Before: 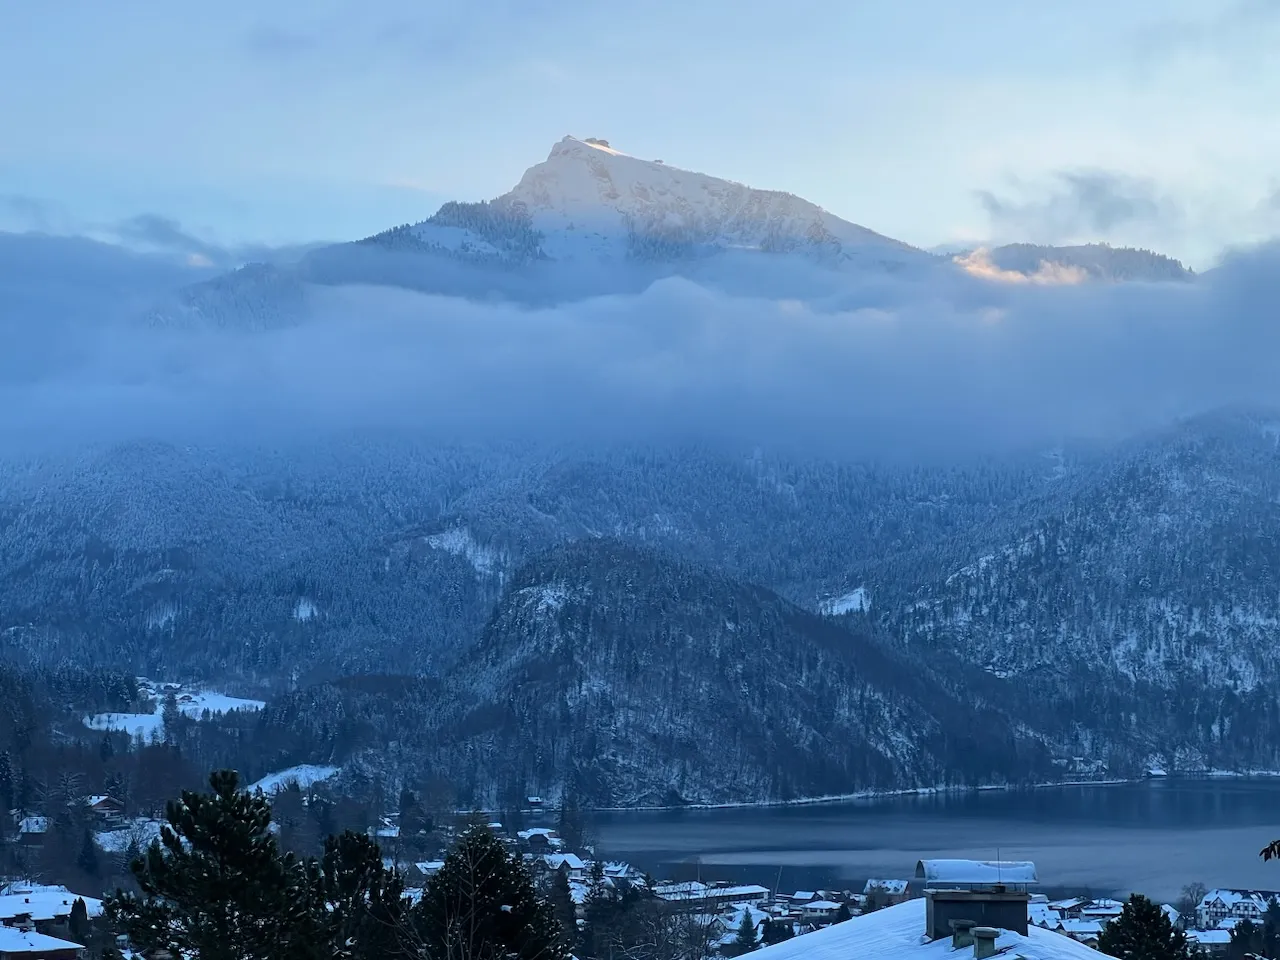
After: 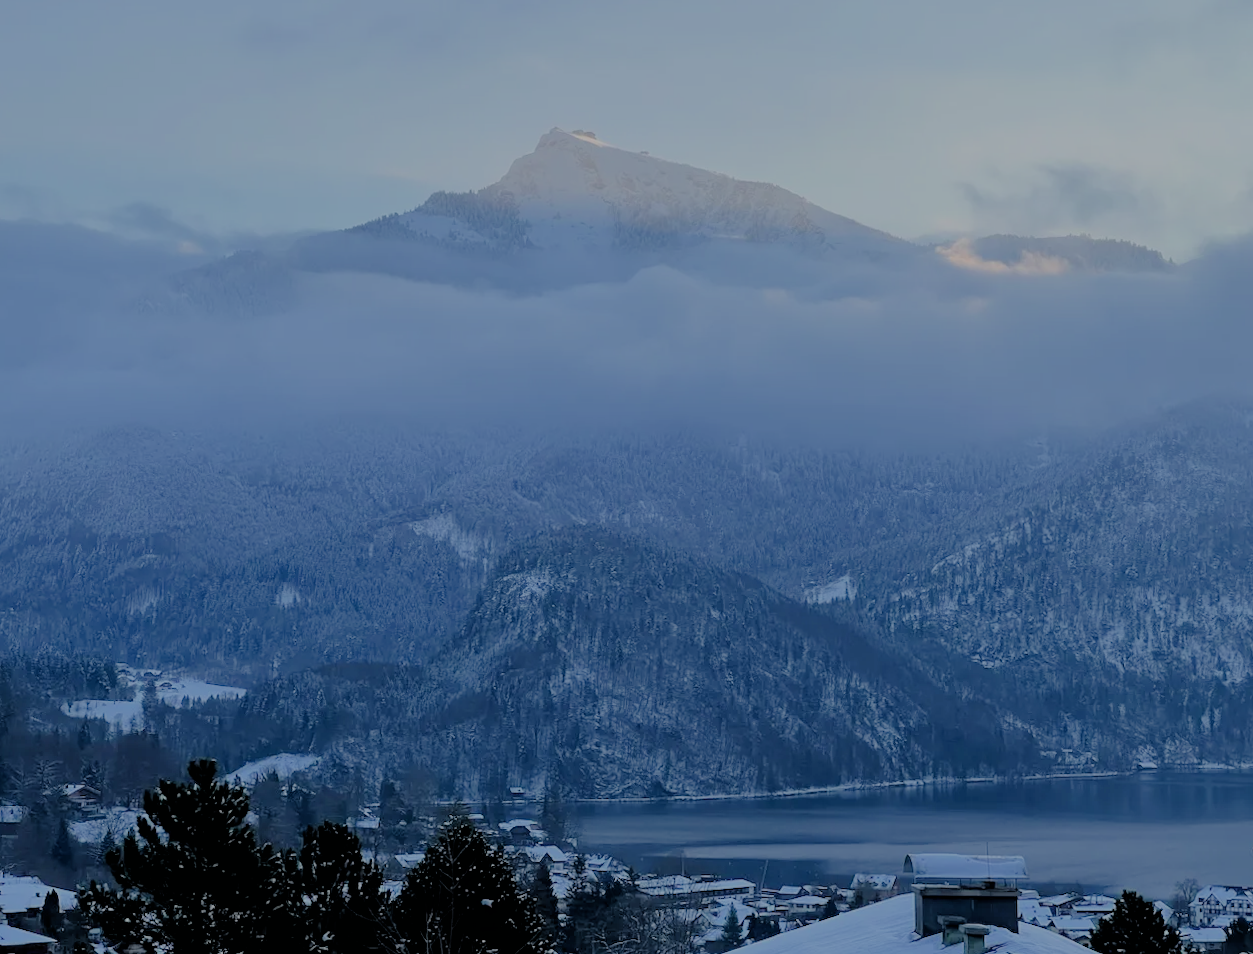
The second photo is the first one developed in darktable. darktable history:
rotate and perspective: rotation 0.226°, lens shift (vertical) -0.042, crop left 0.023, crop right 0.982, crop top 0.006, crop bottom 0.994
filmic rgb: black relative exposure -4.42 EV, white relative exposure 6.58 EV, hardness 1.85, contrast 0.5
